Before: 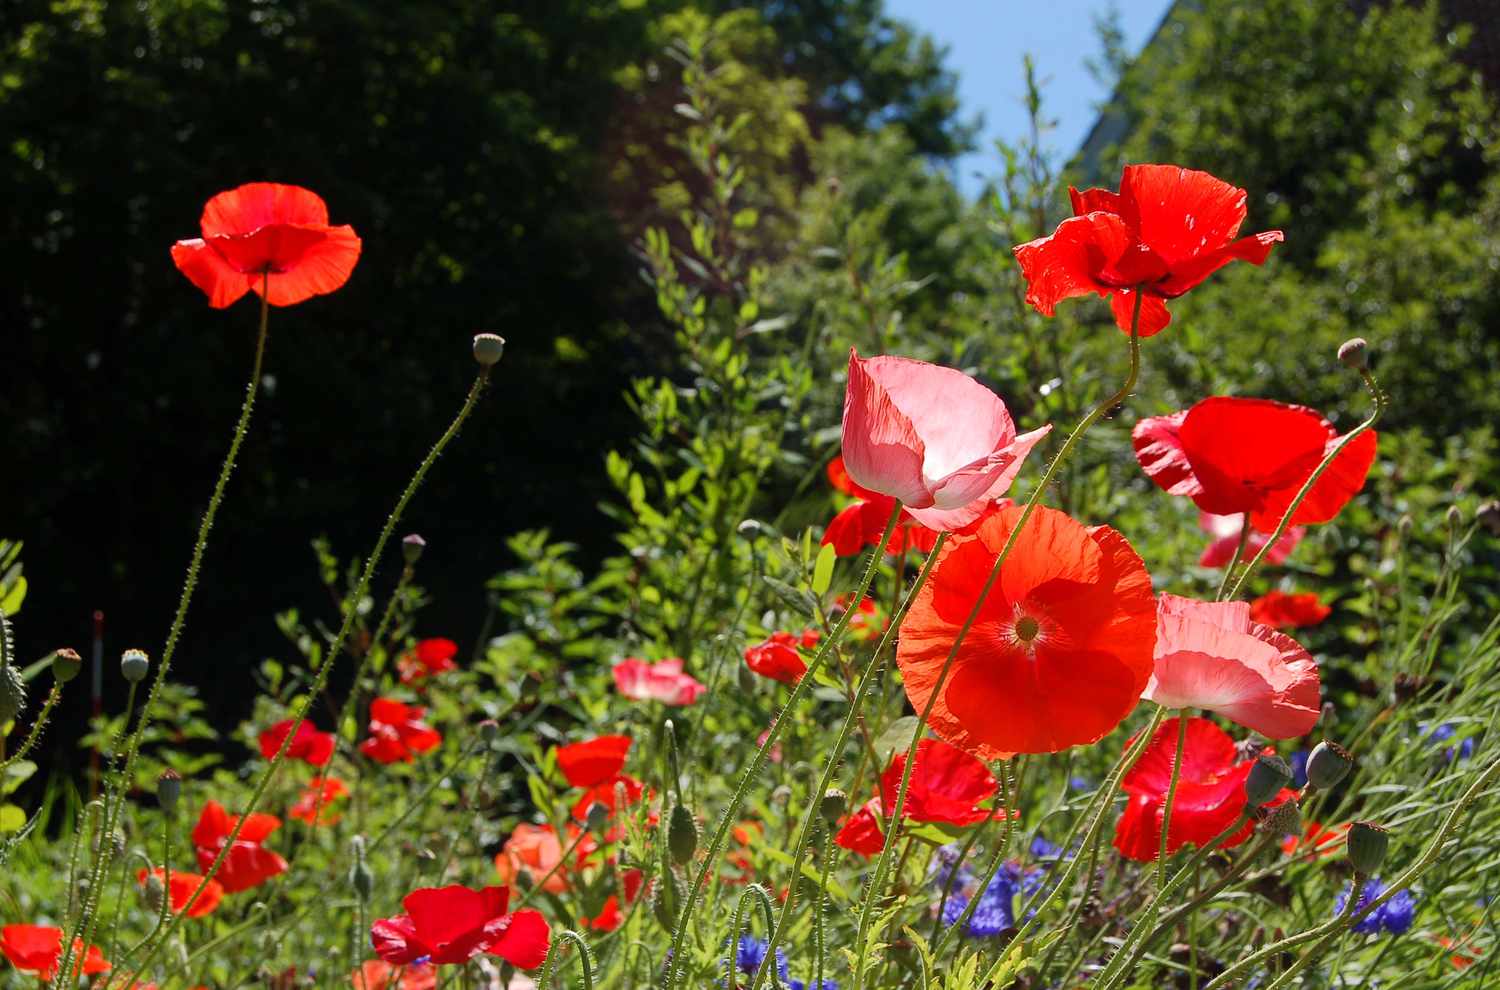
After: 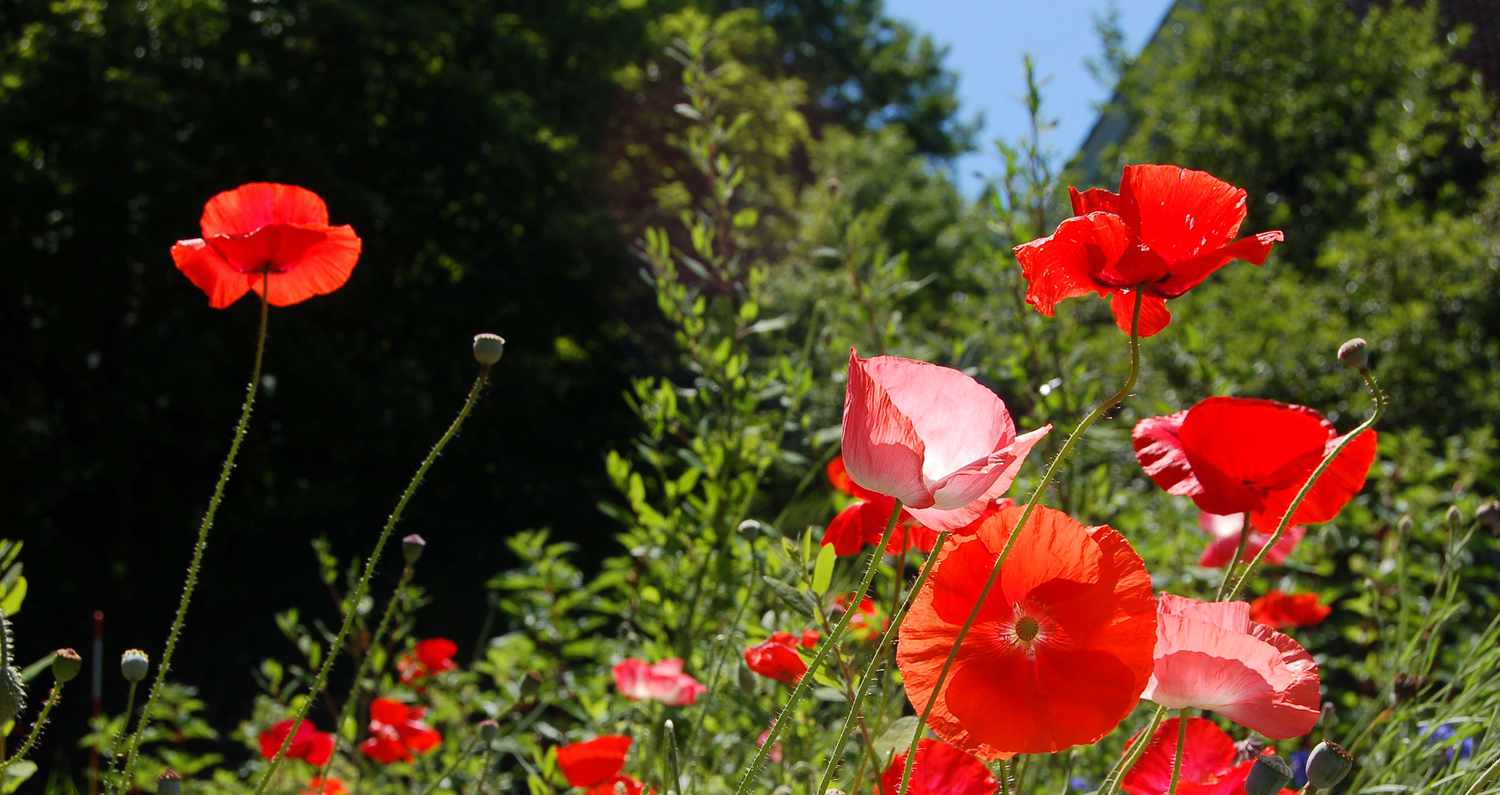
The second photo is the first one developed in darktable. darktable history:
crop: bottom 19.644%
tone equalizer: on, module defaults
